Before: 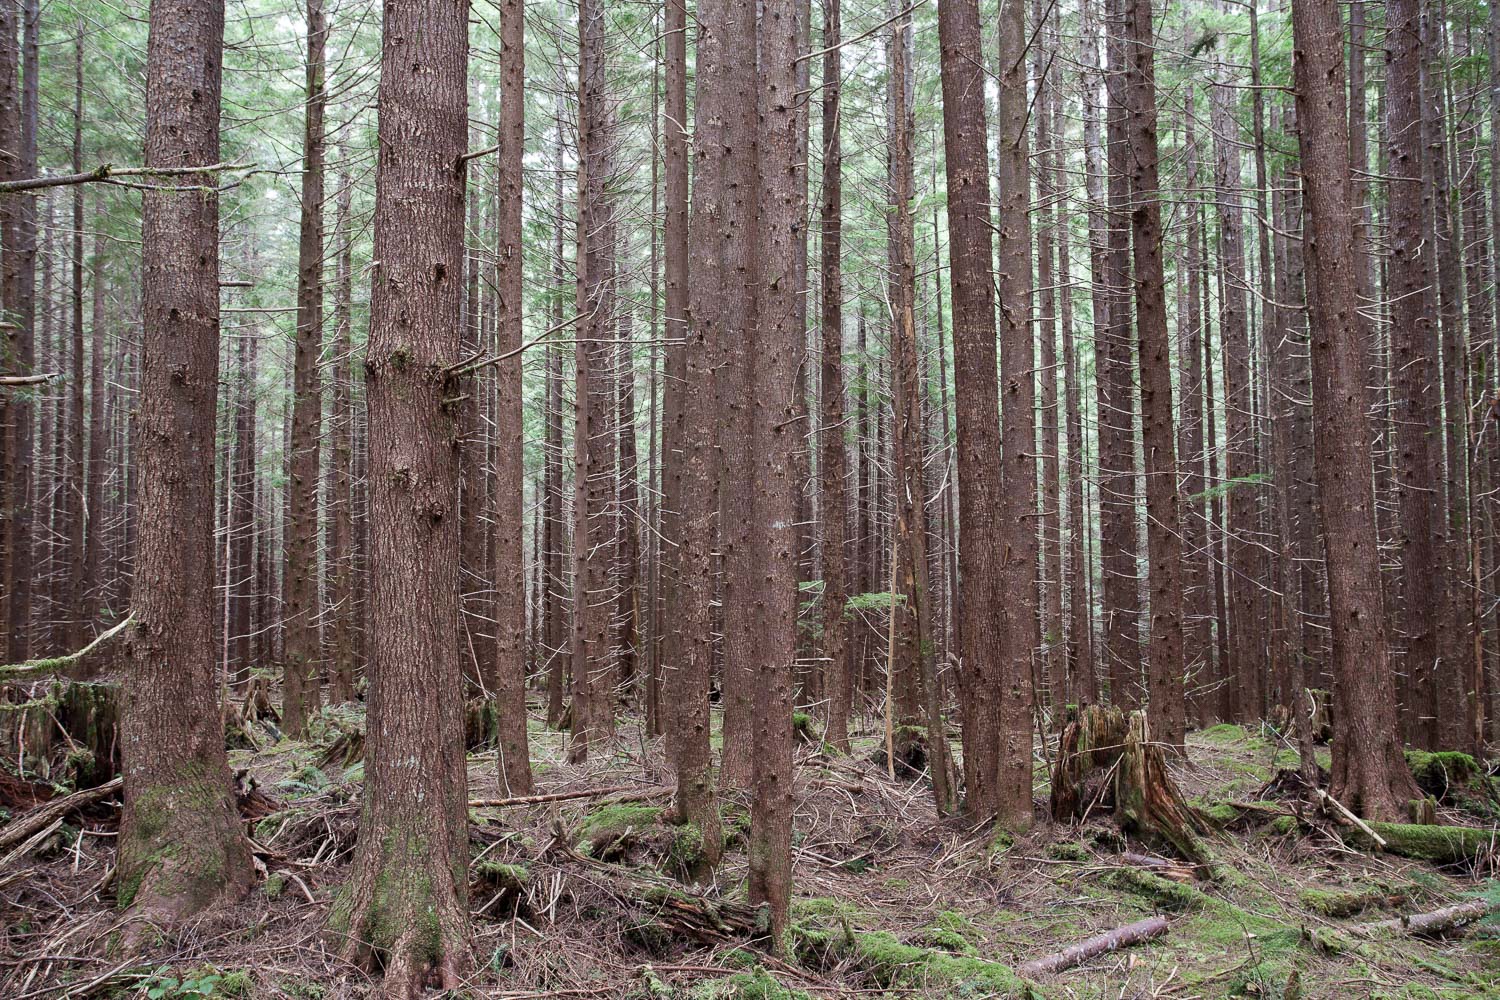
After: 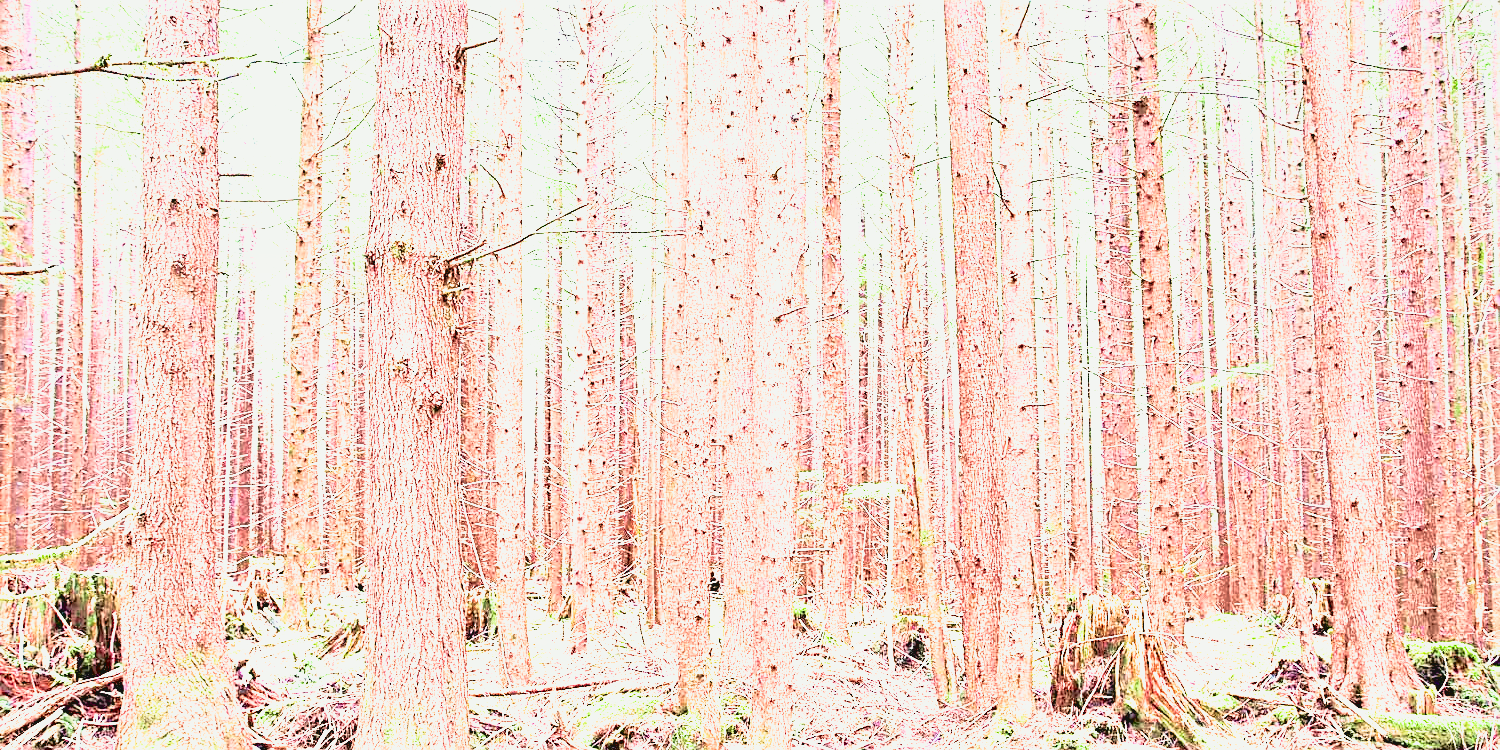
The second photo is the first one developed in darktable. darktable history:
exposure: black level correction 0, exposure 4 EV, compensate exposure bias true, compensate highlight preservation false
sharpen: on, module defaults
crop: top 11.038%, bottom 13.962%
filmic rgb: black relative exposure -5 EV, white relative exposure 3.5 EV, hardness 3.19, contrast 1.2, highlights saturation mix -50%
tone curve: curves: ch0 [(0.003, 0.032) (0.037, 0.037) (0.142, 0.117) (0.279, 0.311) (0.405, 0.49) (0.526, 0.651) (0.722, 0.857) (0.875, 0.946) (1, 0.98)]; ch1 [(0, 0) (0.305, 0.325) (0.453, 0.437) (0.482, 0.474) (0.501, 0.498) (0.515, 0.523) (0.559, 0.591) (0.6, 0.643) (0.656, 0.707) (1, 1)]; ch2 [(0, 0) (0.323, 0.277) (0.424, 0.396) (0.479, 0.484) (0.499, 0.502) (0.515, 0.537) (0.573, 0.602) (0.653, 0.675) (0.75, 0.756) (1, 1)], color space Lab, independent channels, preserve colors none
shadows and highlights: on, module defaults
